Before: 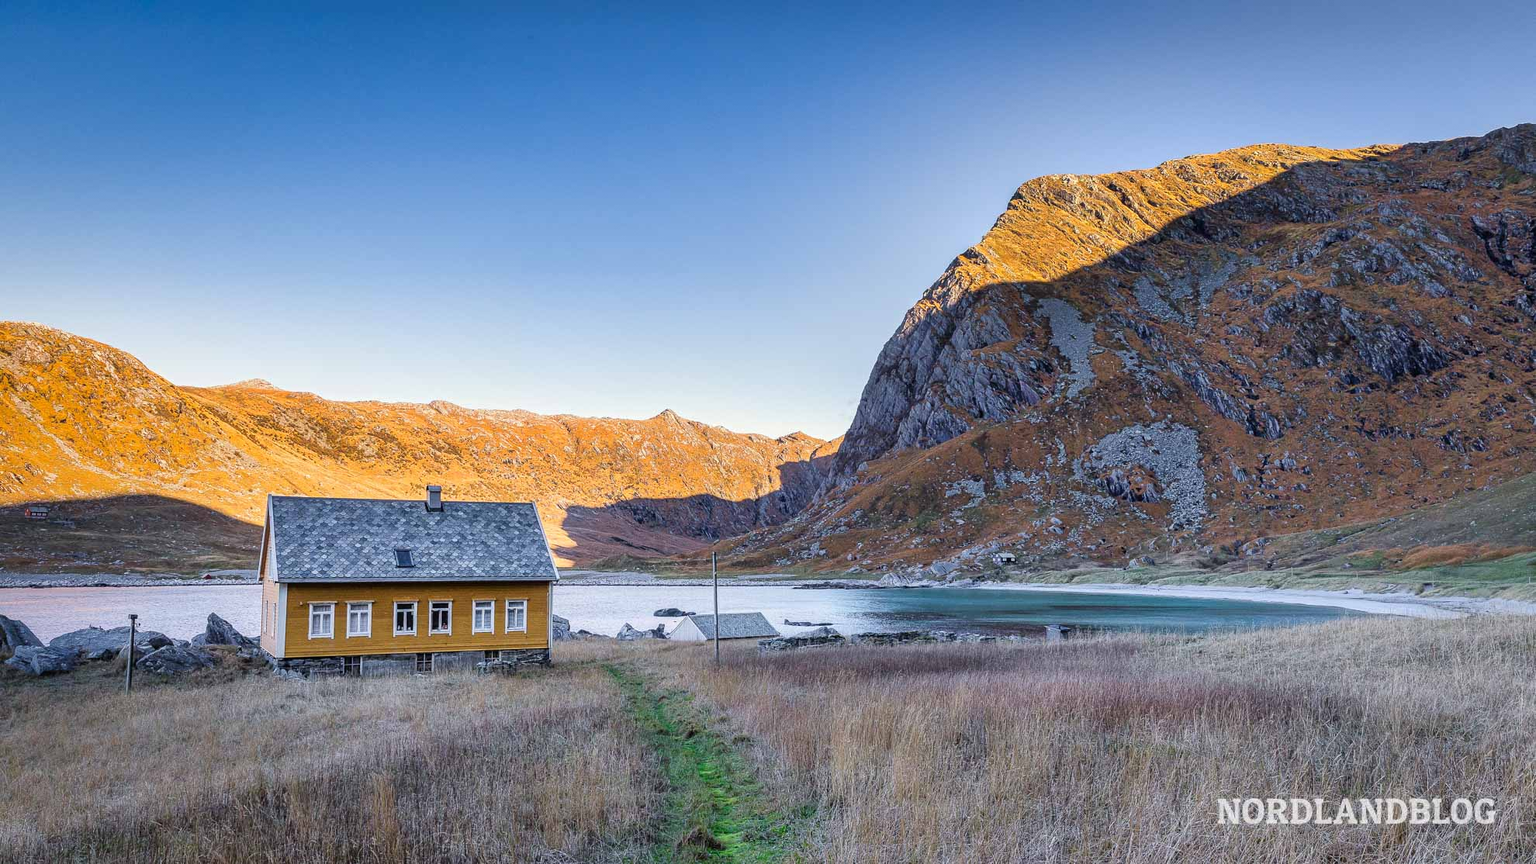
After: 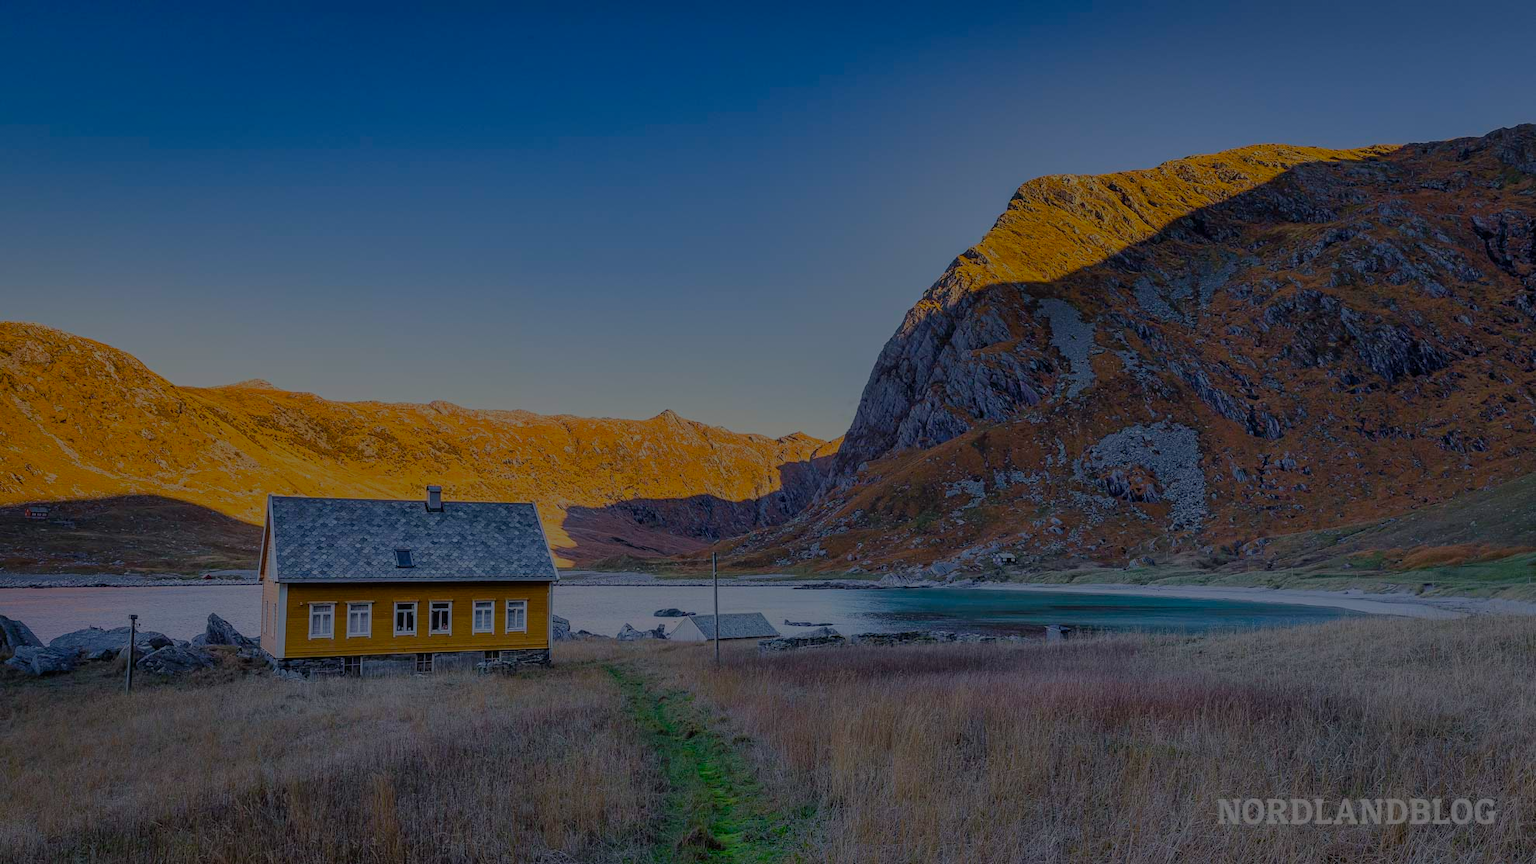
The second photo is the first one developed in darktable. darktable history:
color balance rgb: perceptual saturation grading › global saturation 19.566%, perceptual brilliance grading › global brilliance -47.716%, global vibrance 39.592%
exposure: compensate highlight preservation false
